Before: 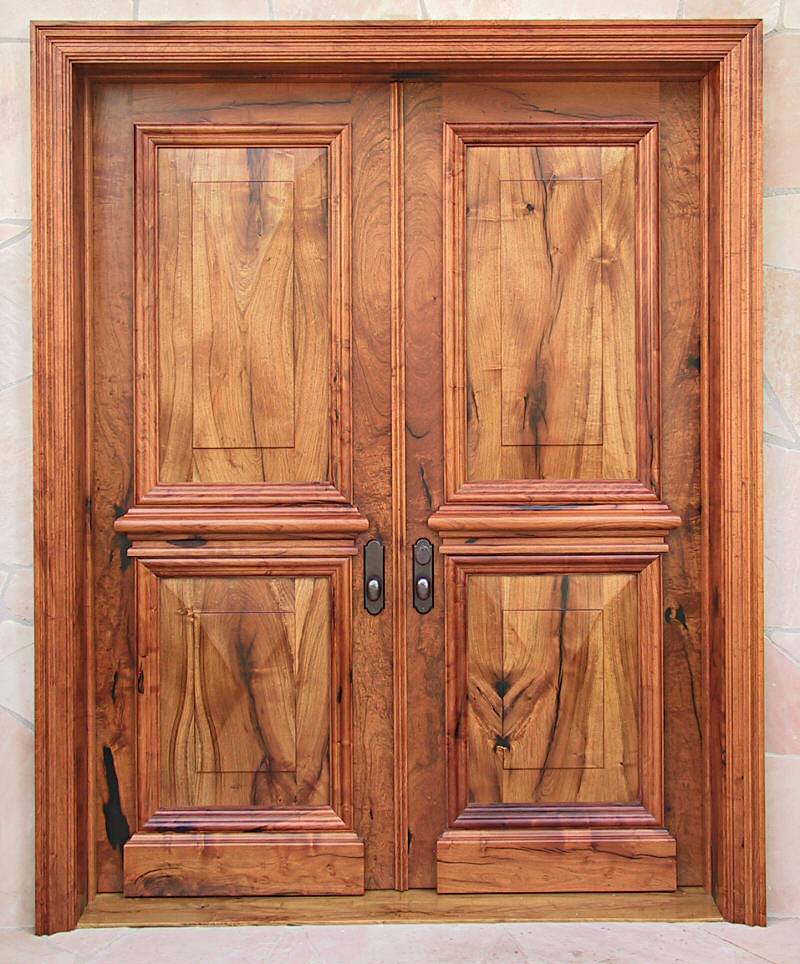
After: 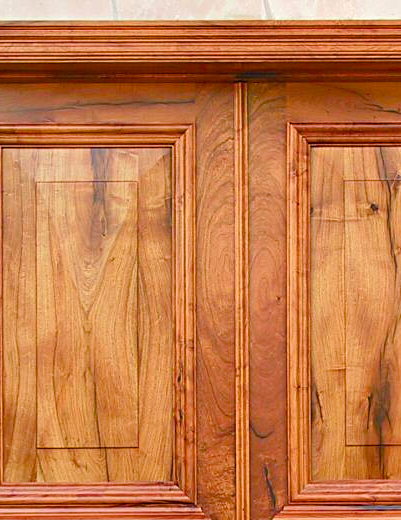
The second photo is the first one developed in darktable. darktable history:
crop: left 19.542%, right 30.224%, bottom 46.007%
color balance rgb: perceptual saturation grading › global saturation 20%, perceptual saturation grading › highlights -25.297%, perceptual saturation grading › shadows 49.486%, global vibrance 20%
